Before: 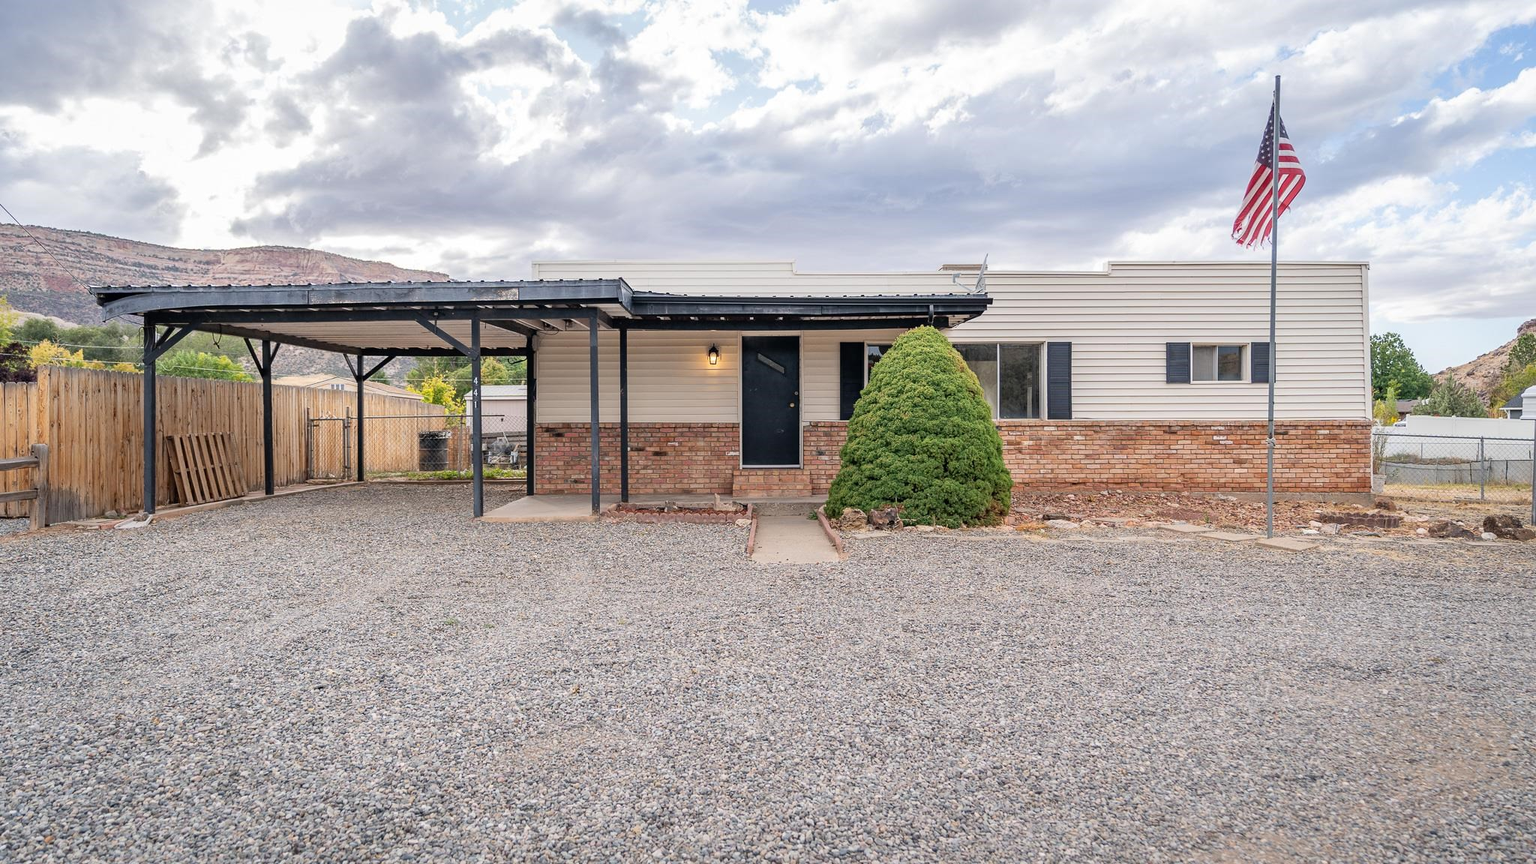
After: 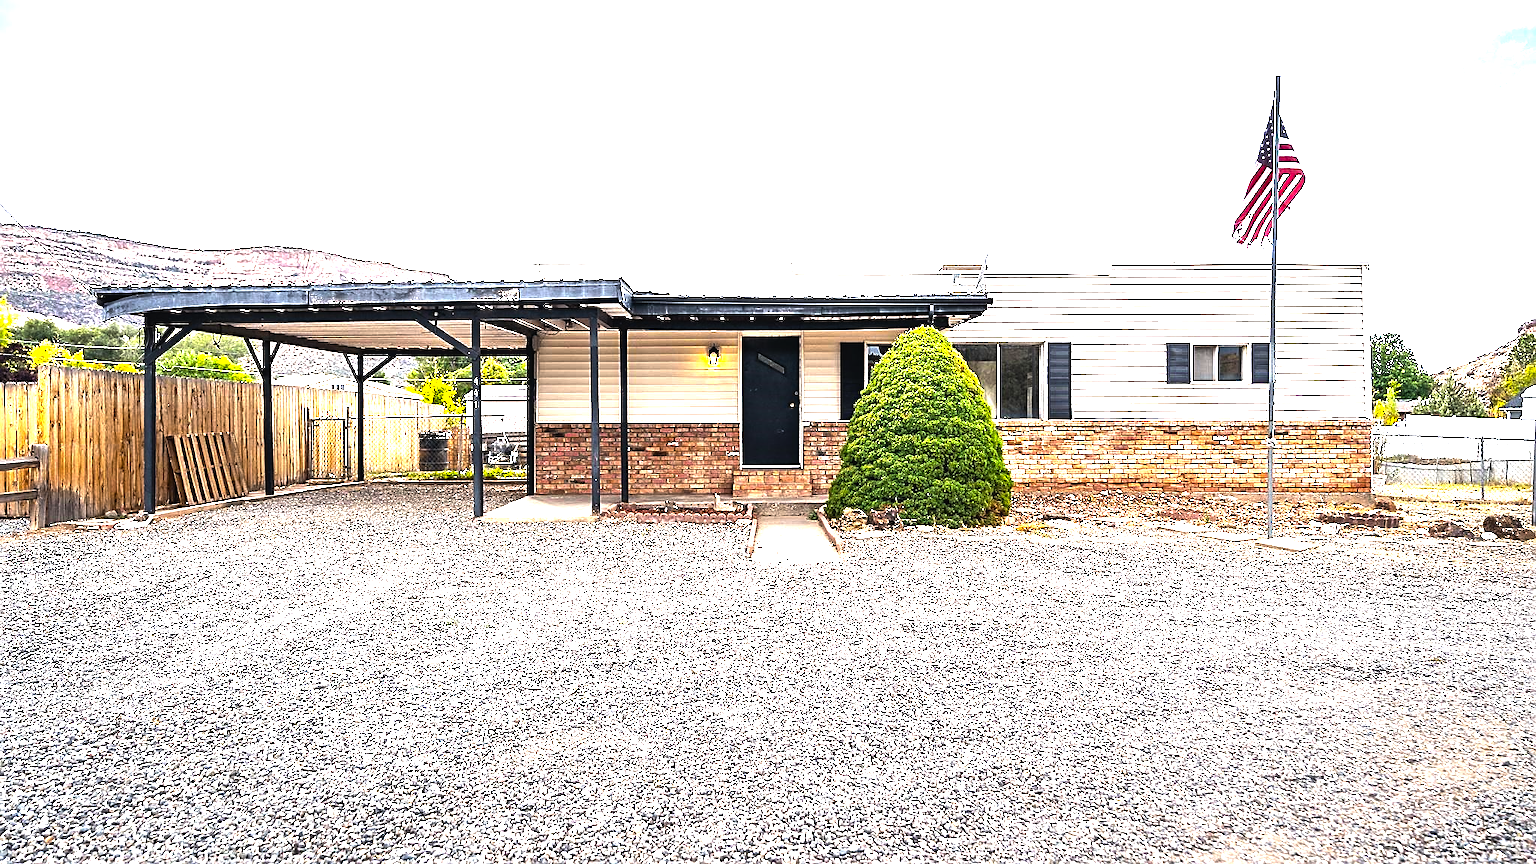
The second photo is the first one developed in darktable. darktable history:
sharpen: on, module defaults
color balance rgb: global offset › luminance 0.481%, linear chroma grading › global chroma 9.029%, perceptual saturation grading › global saturation 25.166%, perceptual brilliance grading › highlights 74.849%, perceptual brilliance grading › shadows -30.093%, global vibrance 20%
